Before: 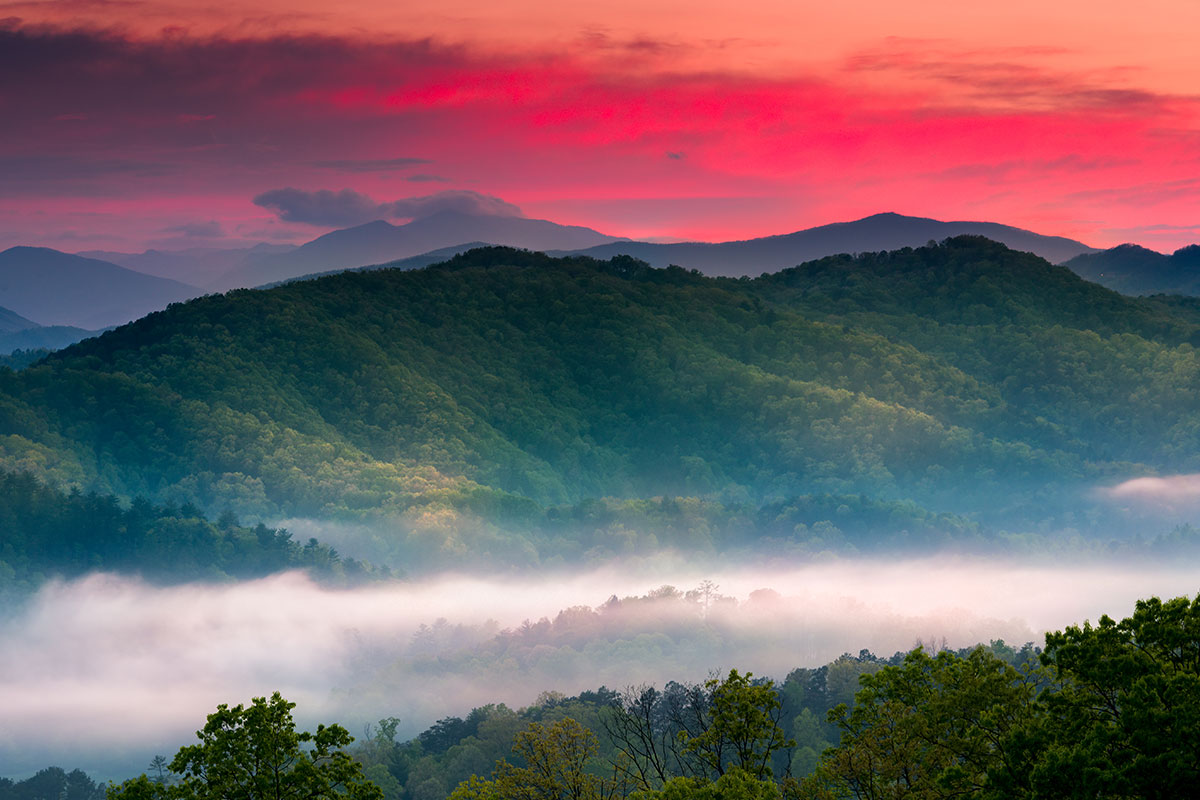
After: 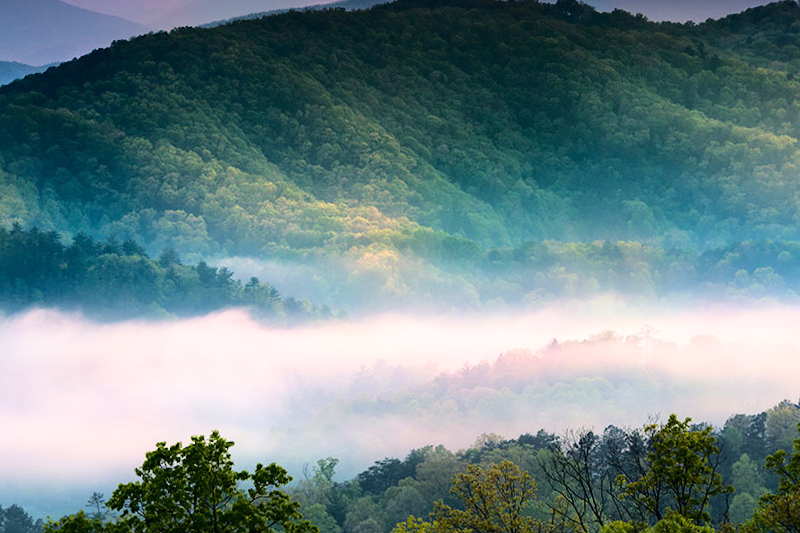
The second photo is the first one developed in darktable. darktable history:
crop and rotate: angle -0.82°, left 3.85%, top 31.828%, right 27.992%
base curve: curves: ch0 [(0, 0) (0.028, 0.03) (0.121, 0.232) (0.46, 0.748) (0.859, 0.968) (1, 1)]
